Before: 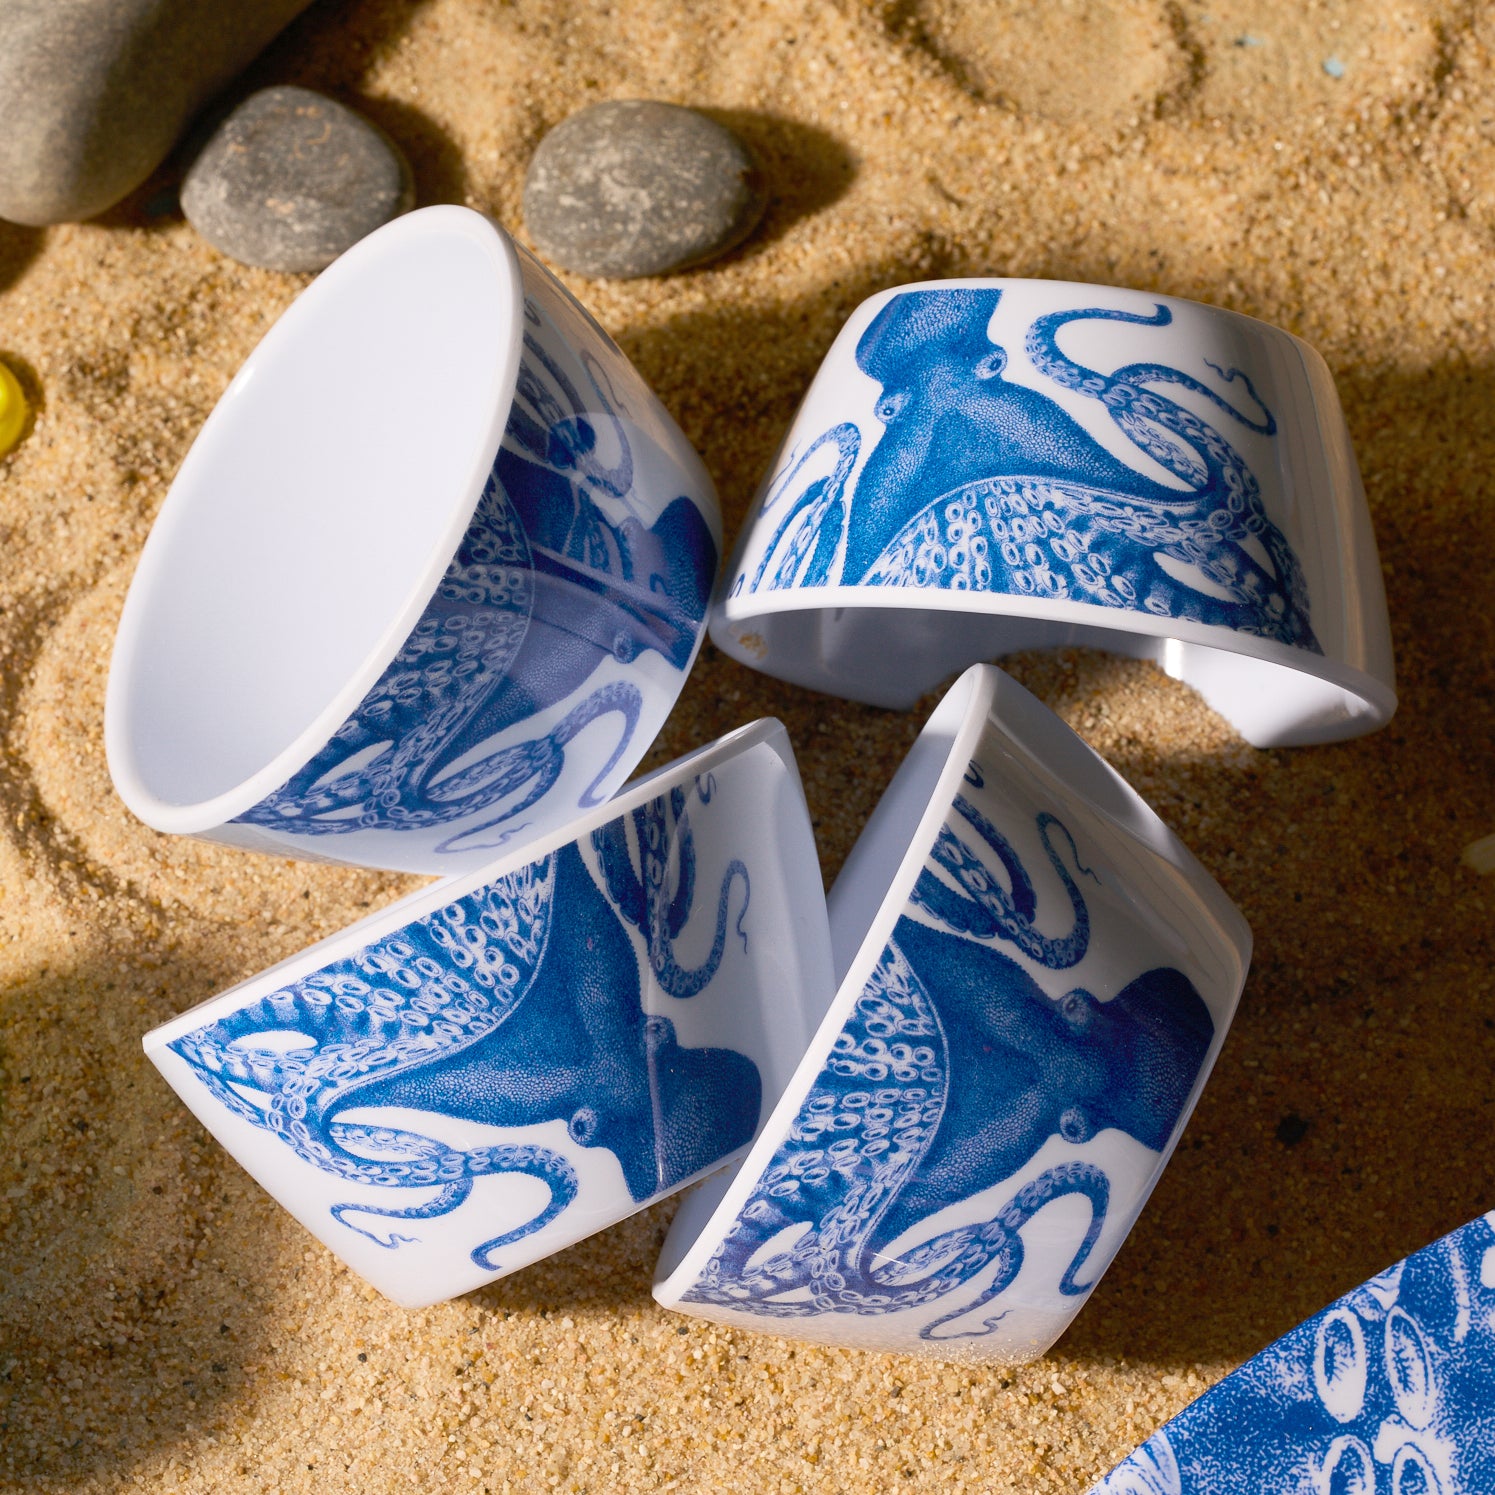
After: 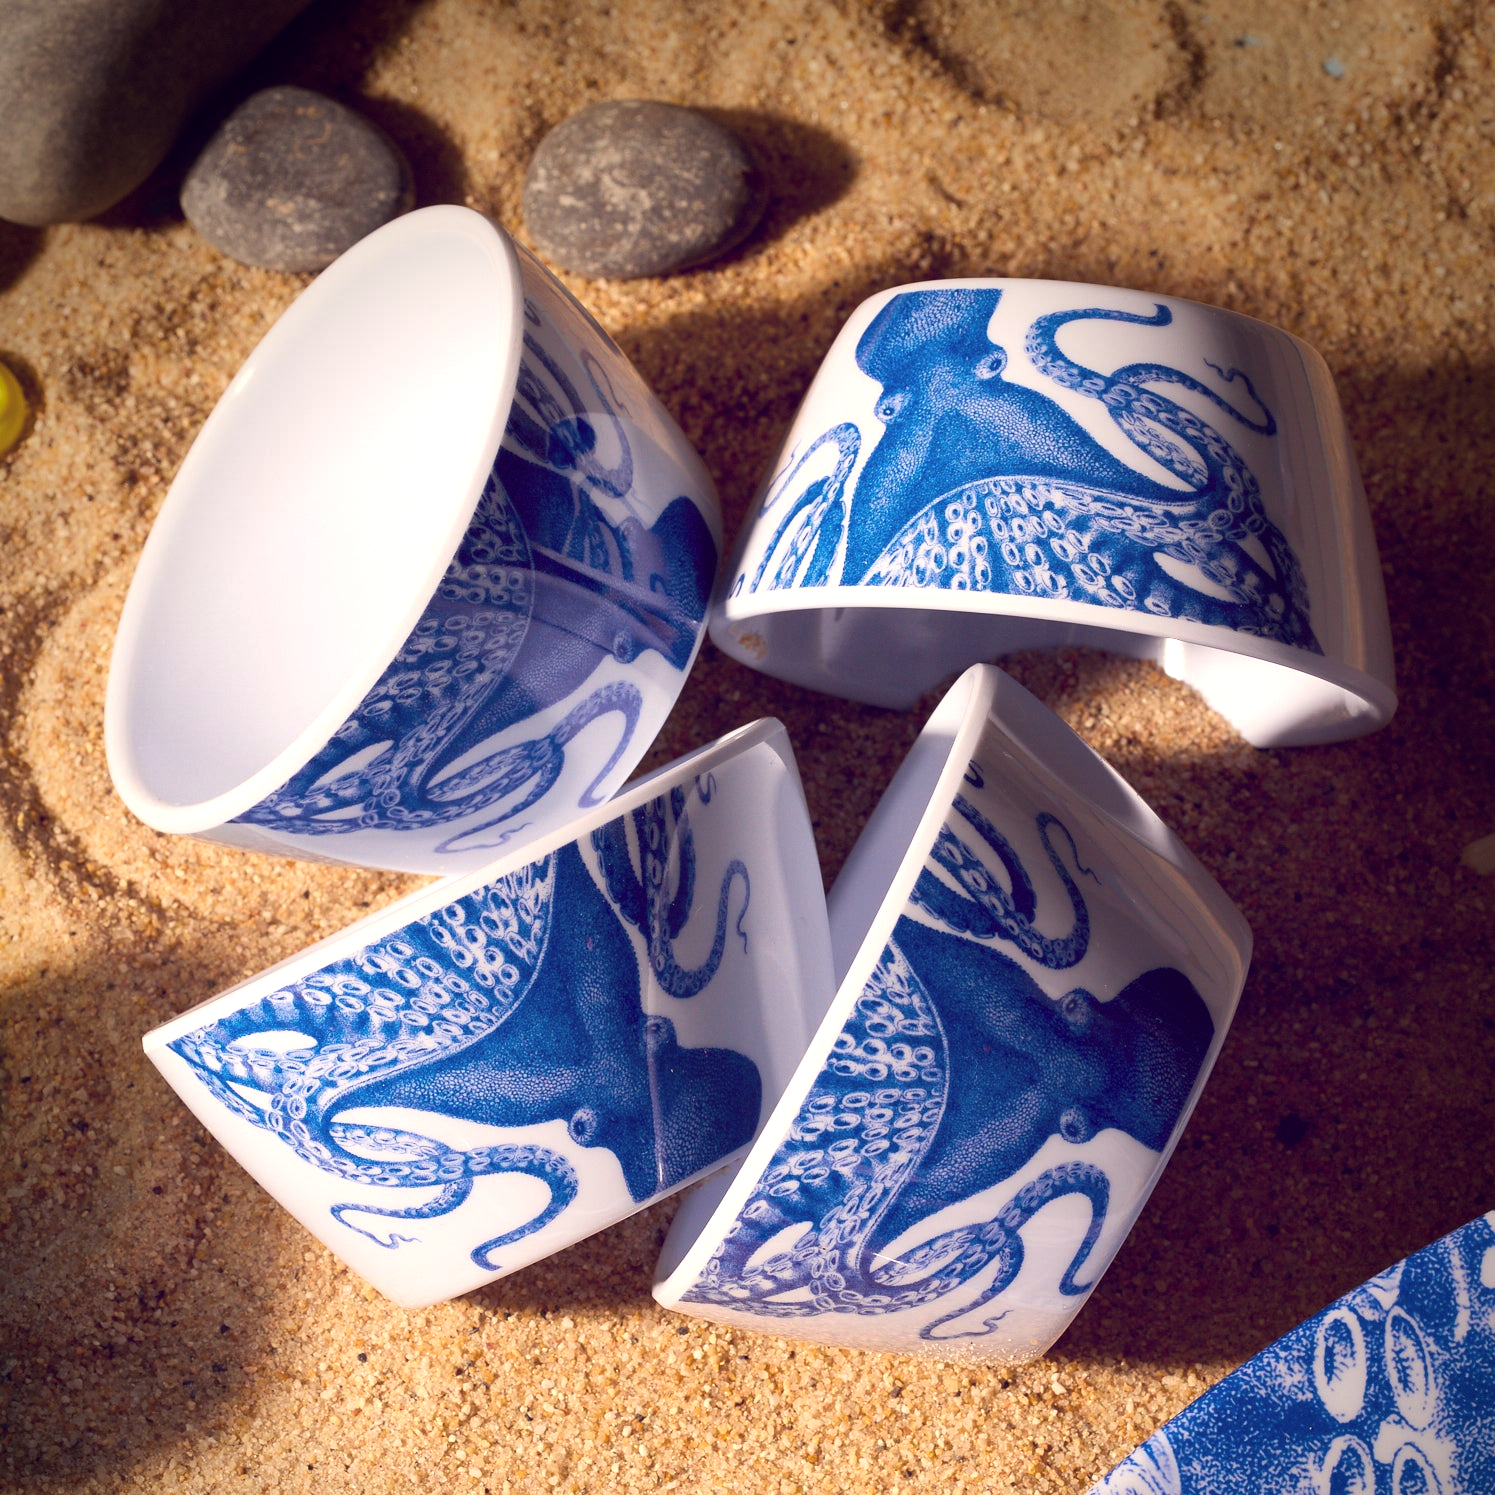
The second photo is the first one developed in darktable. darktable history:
color balance: lift [1.001, 0.997, 0.99, 1.01], gamma [1.007, 1, 0.975, 1.025], gain [1, 1.065, 1.052, 0.935], contrast 13.25%
vignetting: brightness -0.629, saturation -0.007, center (-0.028, 0.239)
